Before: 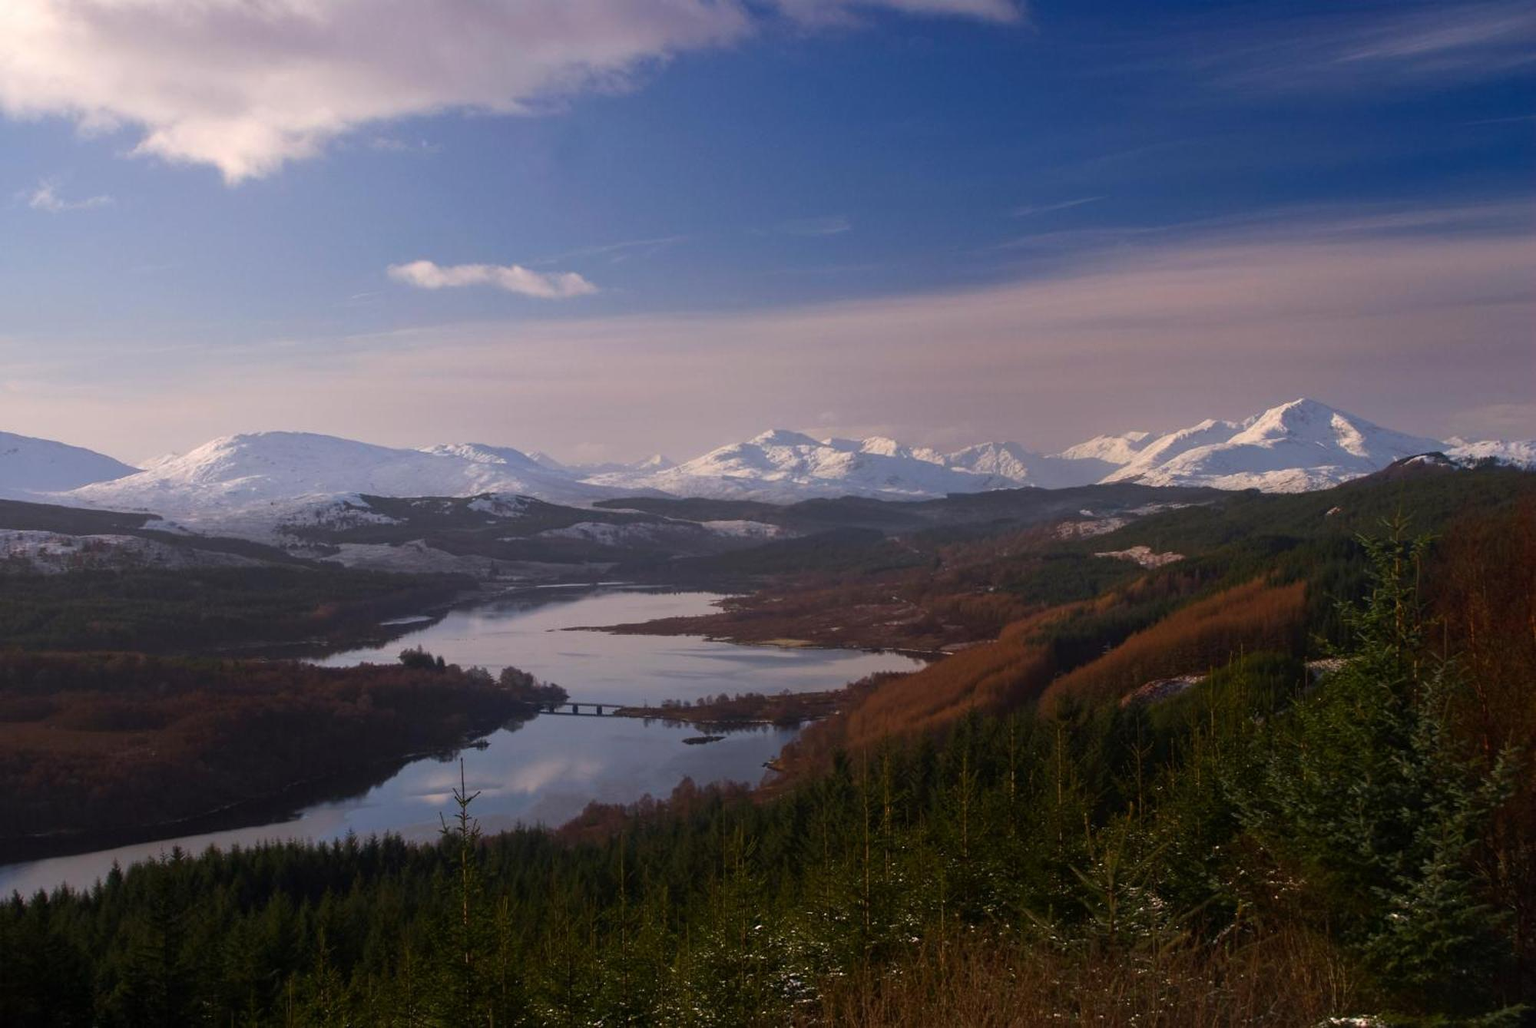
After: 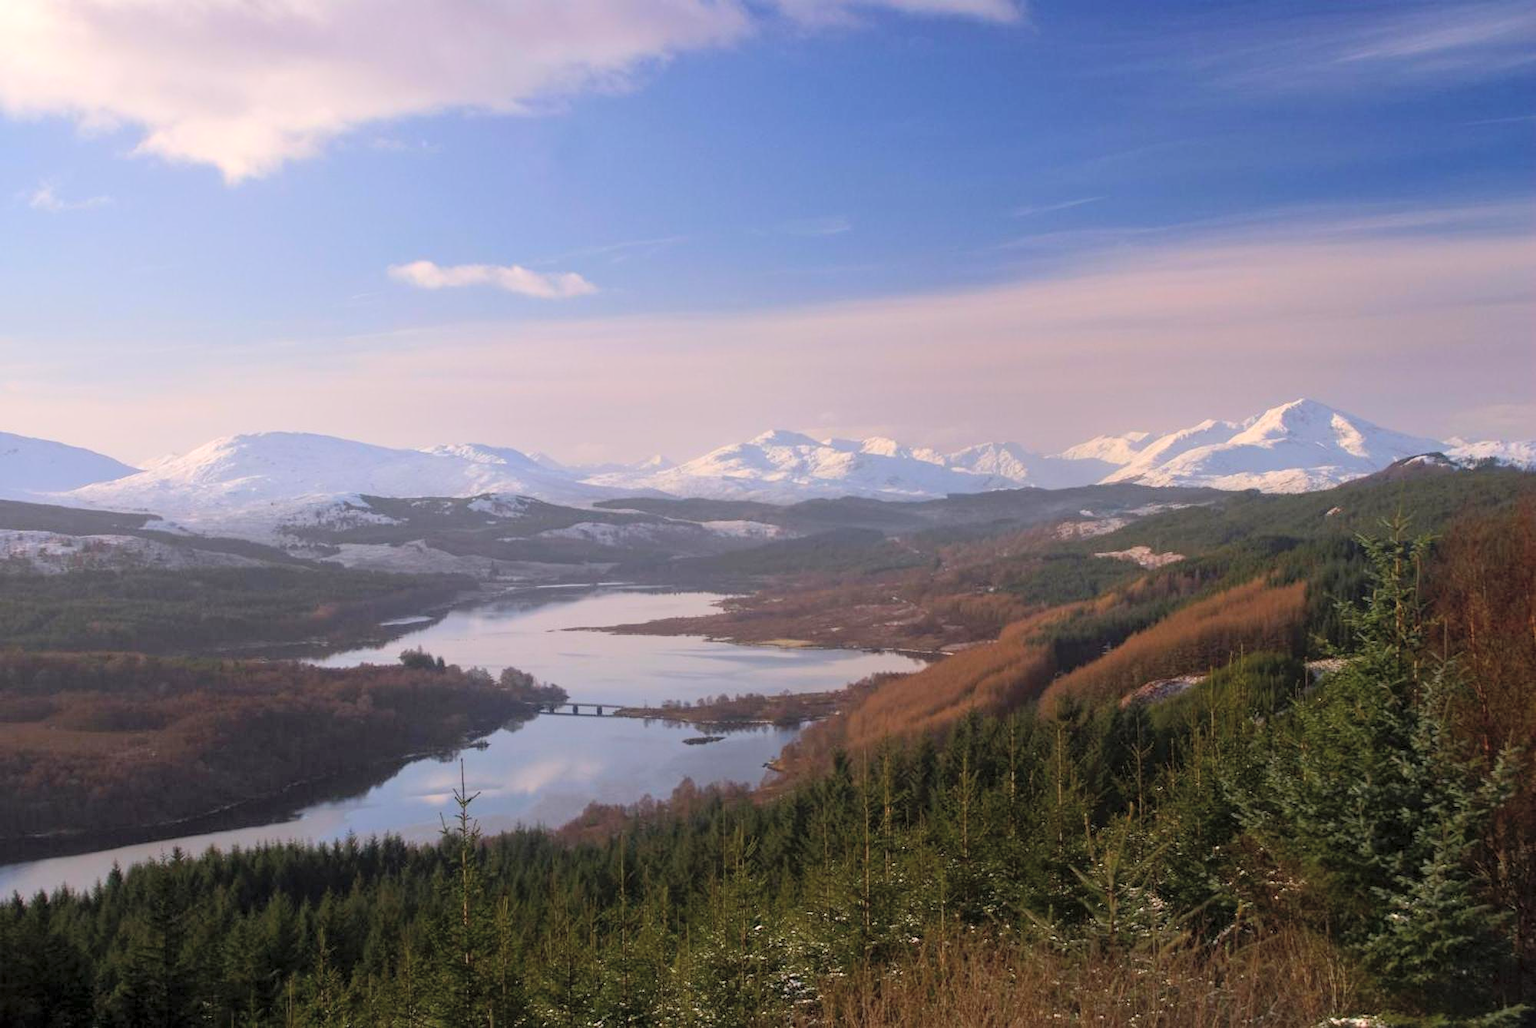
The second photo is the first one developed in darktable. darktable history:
exposure: black level correction 0.001, exposure 0.5 EV, compensate exposure bias true, compensate highlight preservation false
global tonemap: drago (0.7, 100)
